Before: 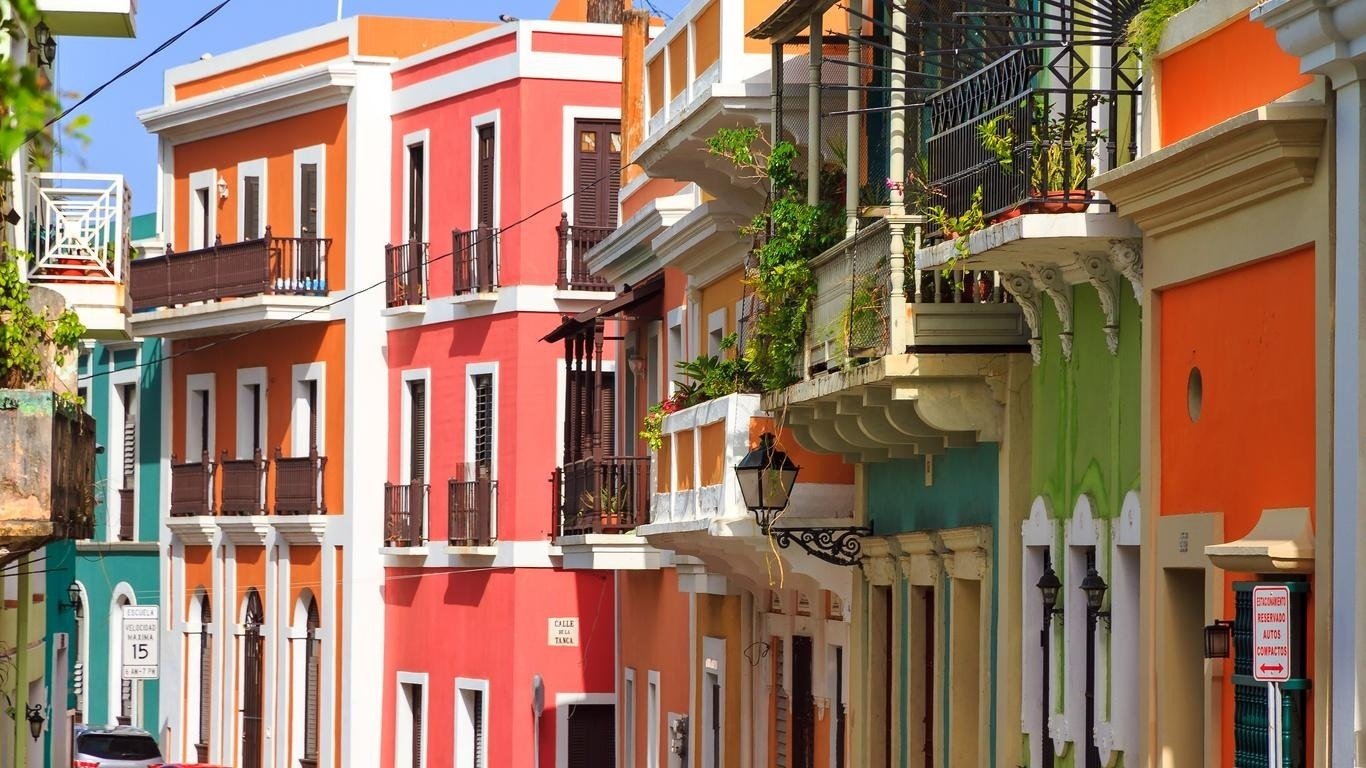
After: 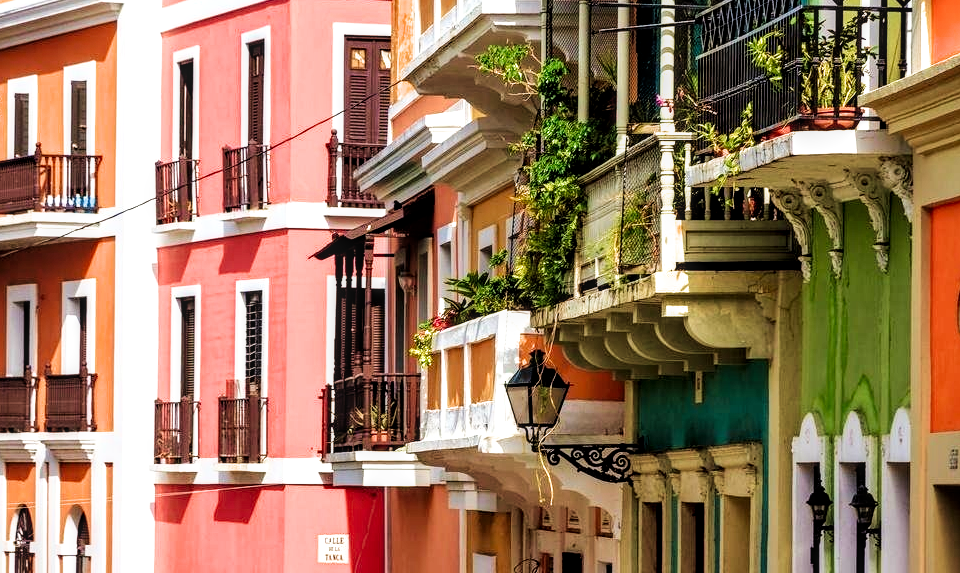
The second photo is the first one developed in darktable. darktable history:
crop and rotate: left 16.843%, top 10.867%, right 12.83%, bottom 14.492%
tone curve: curves: ch0 [(0, 0) (0.004, 0.001) (0.133, 0.112) (0.325, 0.362) (0.832, 0.893) (1, 1)], preserve colors none
velvia: strength 45.37%
exposure: exposure -0.011 EV, compensate exposure bias true, compensate highlight preservation false
local contrast: detail 130%
filmic rgb: black relative exposure -8.18 EV, white relative exposure 2.2 EV, threshold 2.98 EV, target white luminance 99.889%, hardness 7.11, latitude 74.41%, contrast 1.314, highlights saturation mix -2.97%, shadows ↔ highlights balance 30.62%, color science v6 (2022), enable highlight reconstruction true
